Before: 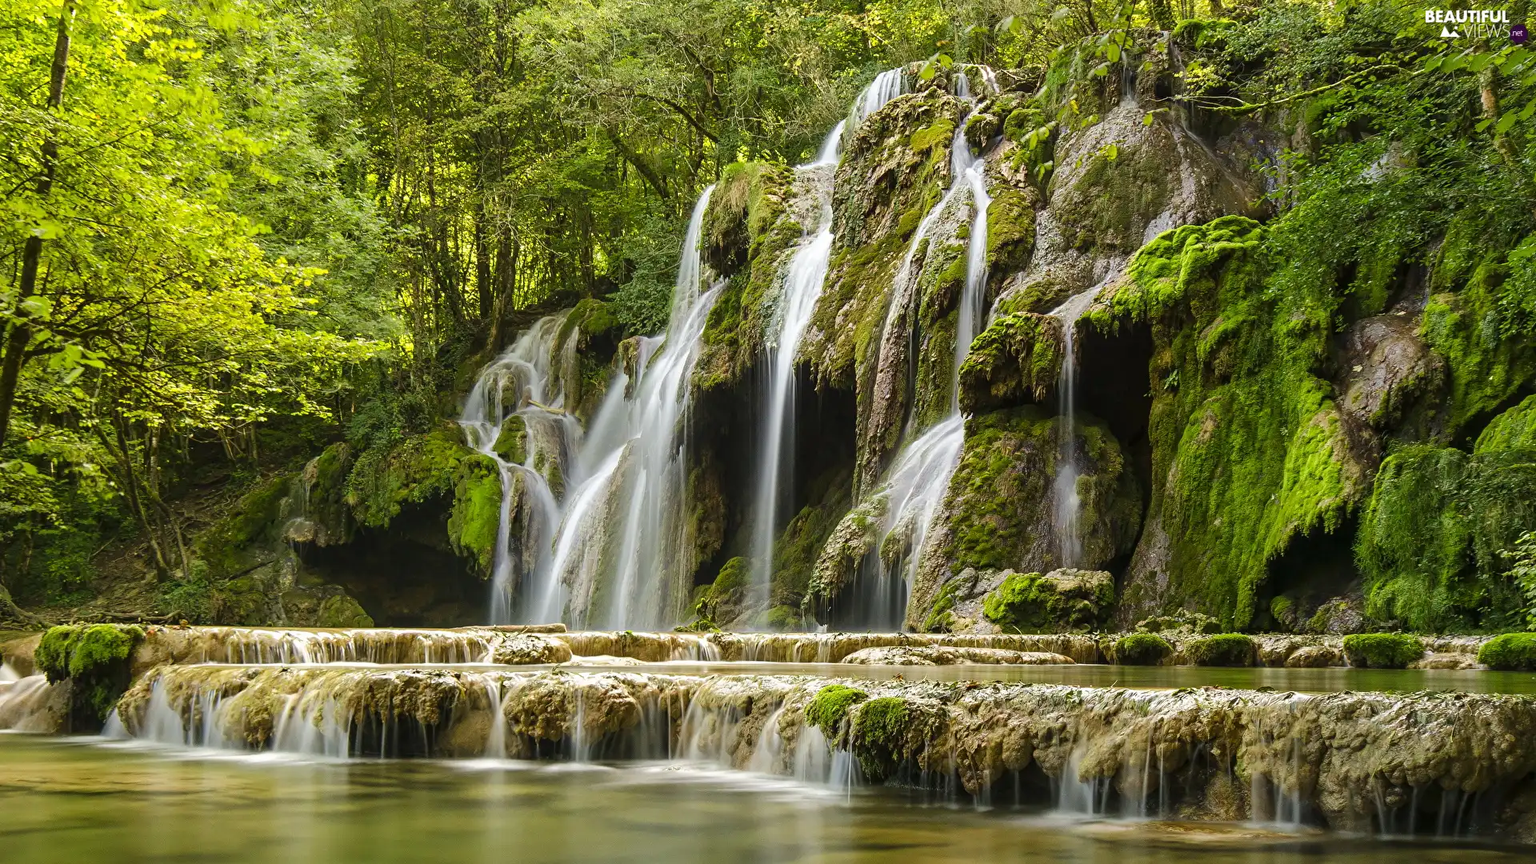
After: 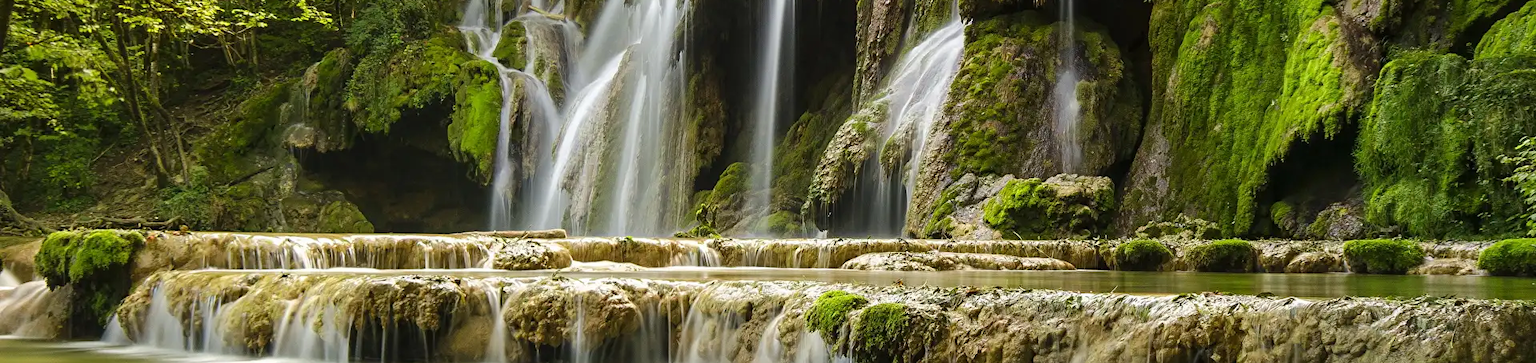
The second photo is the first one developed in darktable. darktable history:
crop: top 45.672%, bottom 12.274%
